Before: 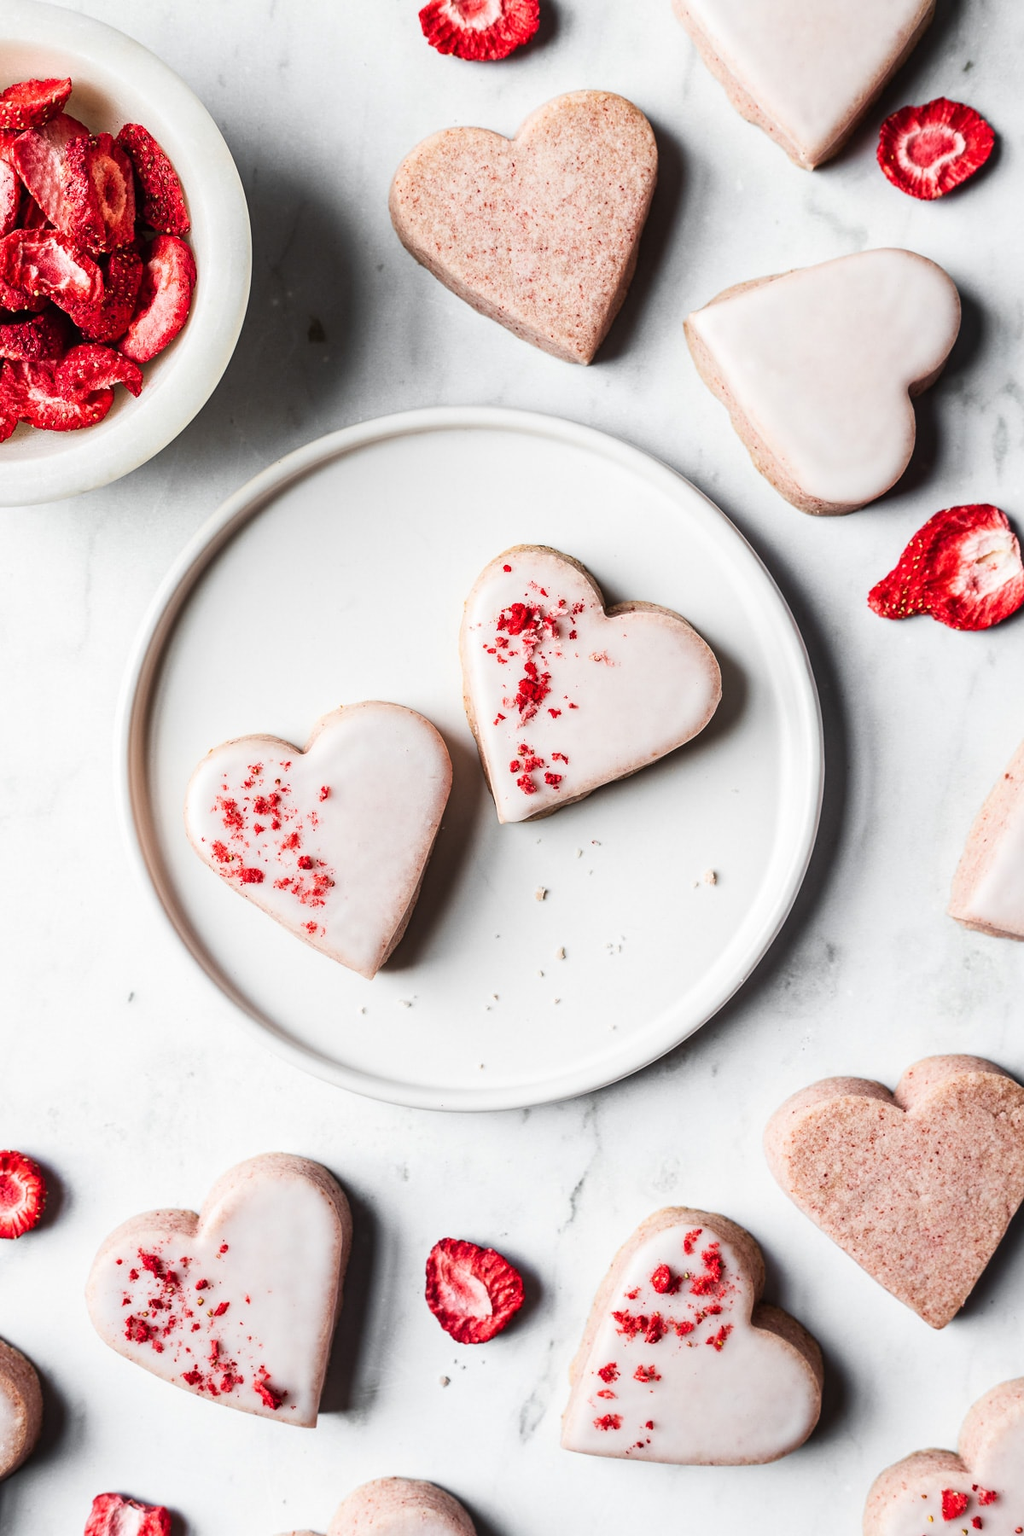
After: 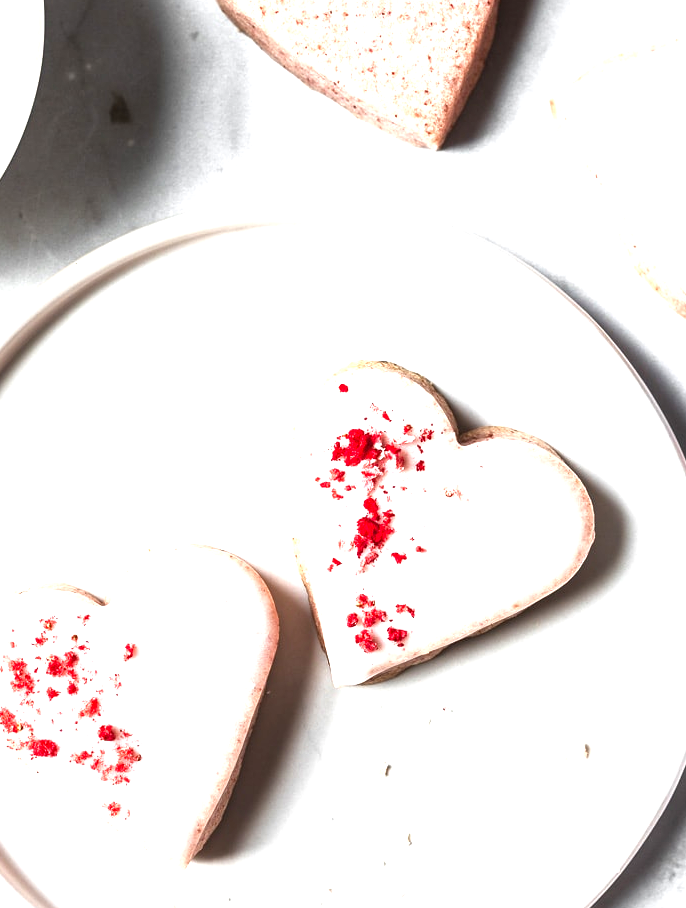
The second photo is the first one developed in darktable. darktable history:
local contrast: mode bilateral grid, contrast 25, coarseness 50, detail 123%, midtone range 0.2
crop: left 20.932%, top 15.471%, right 21.848%, bottom 34.081%
exposure: black level correction 0, exposure 1.1 EV, compensate highlight preservation false
